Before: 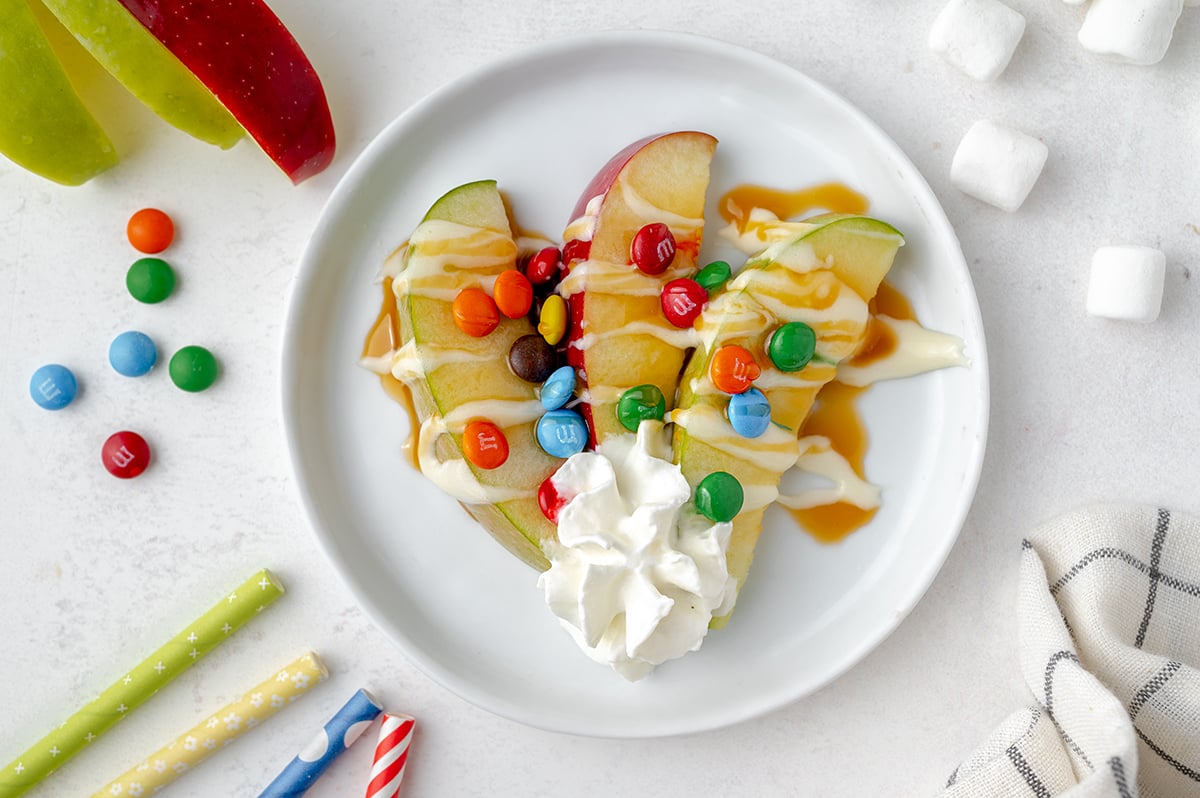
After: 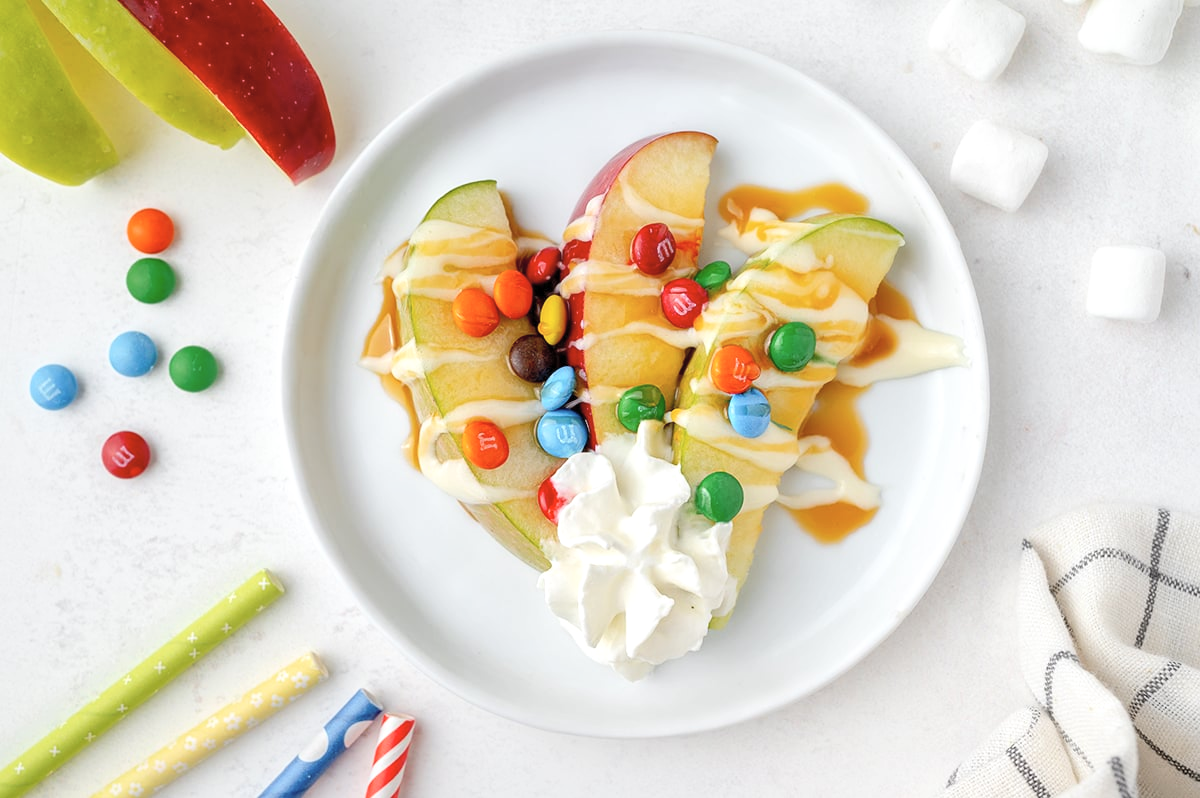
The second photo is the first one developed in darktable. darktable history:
local contrast: mode bilateral grid, contrast 20, coarseness 50, detail 120%, midtone range 0.2
contrast brightness saturation: contrast 0.14, brightness 0.21
